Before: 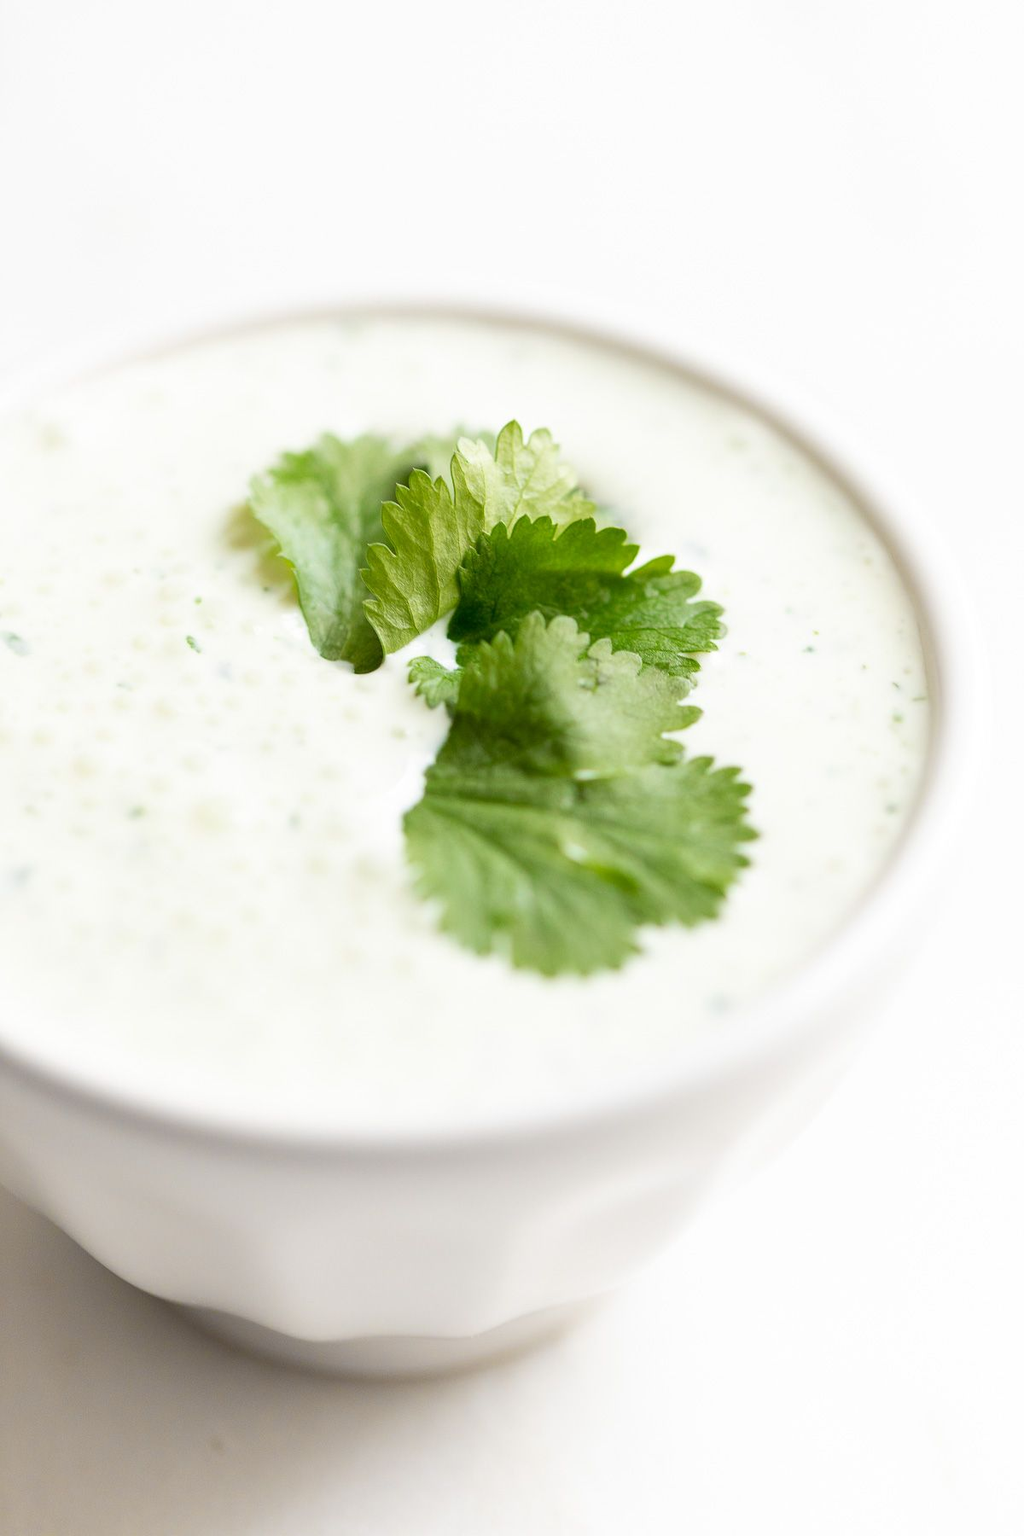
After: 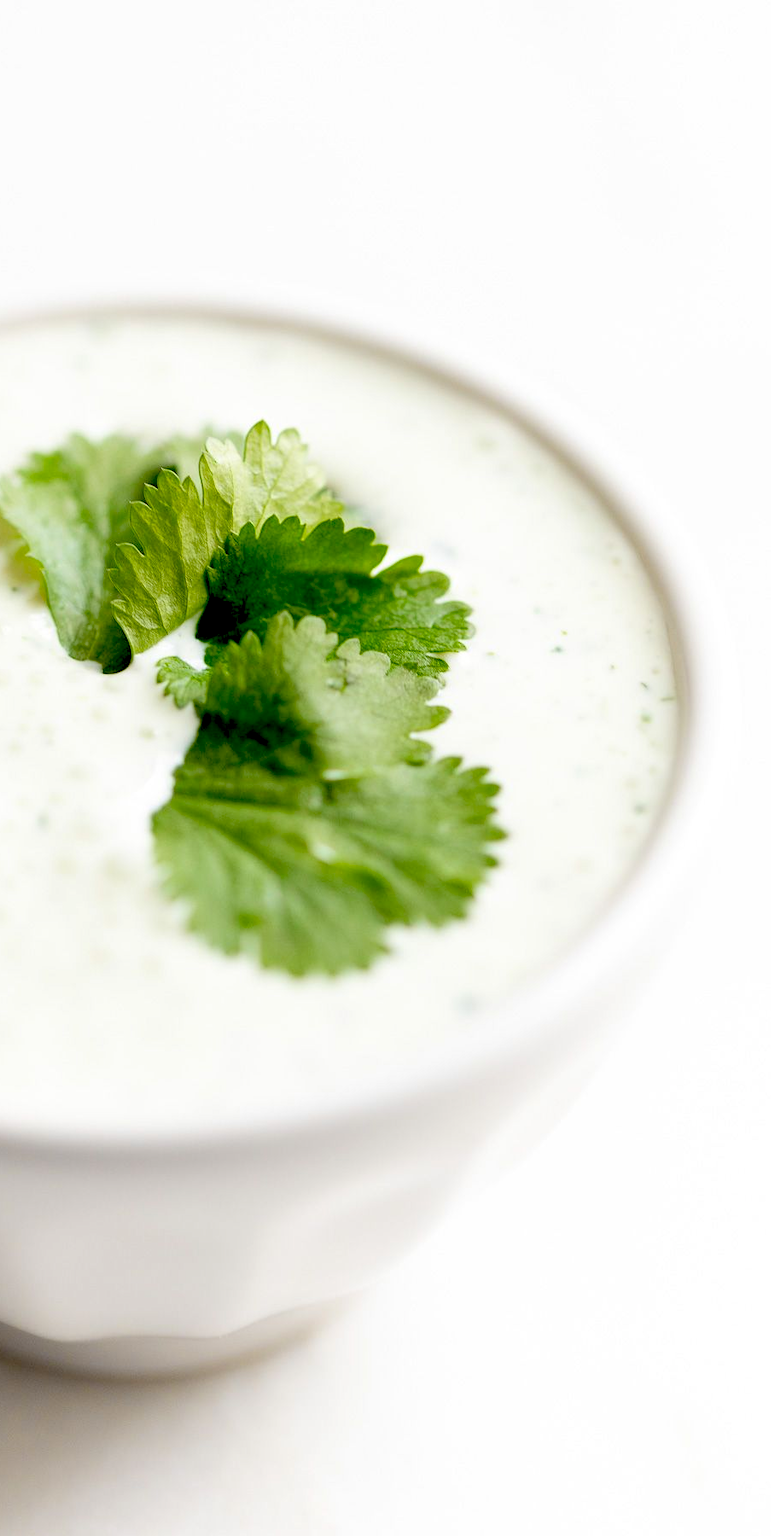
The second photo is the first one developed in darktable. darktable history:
exposure: black level correction 0.047, exposure 0.013 EV, compensate highlight preservation false
white balance: emerald 1
crop and rotate: left 24.6%
